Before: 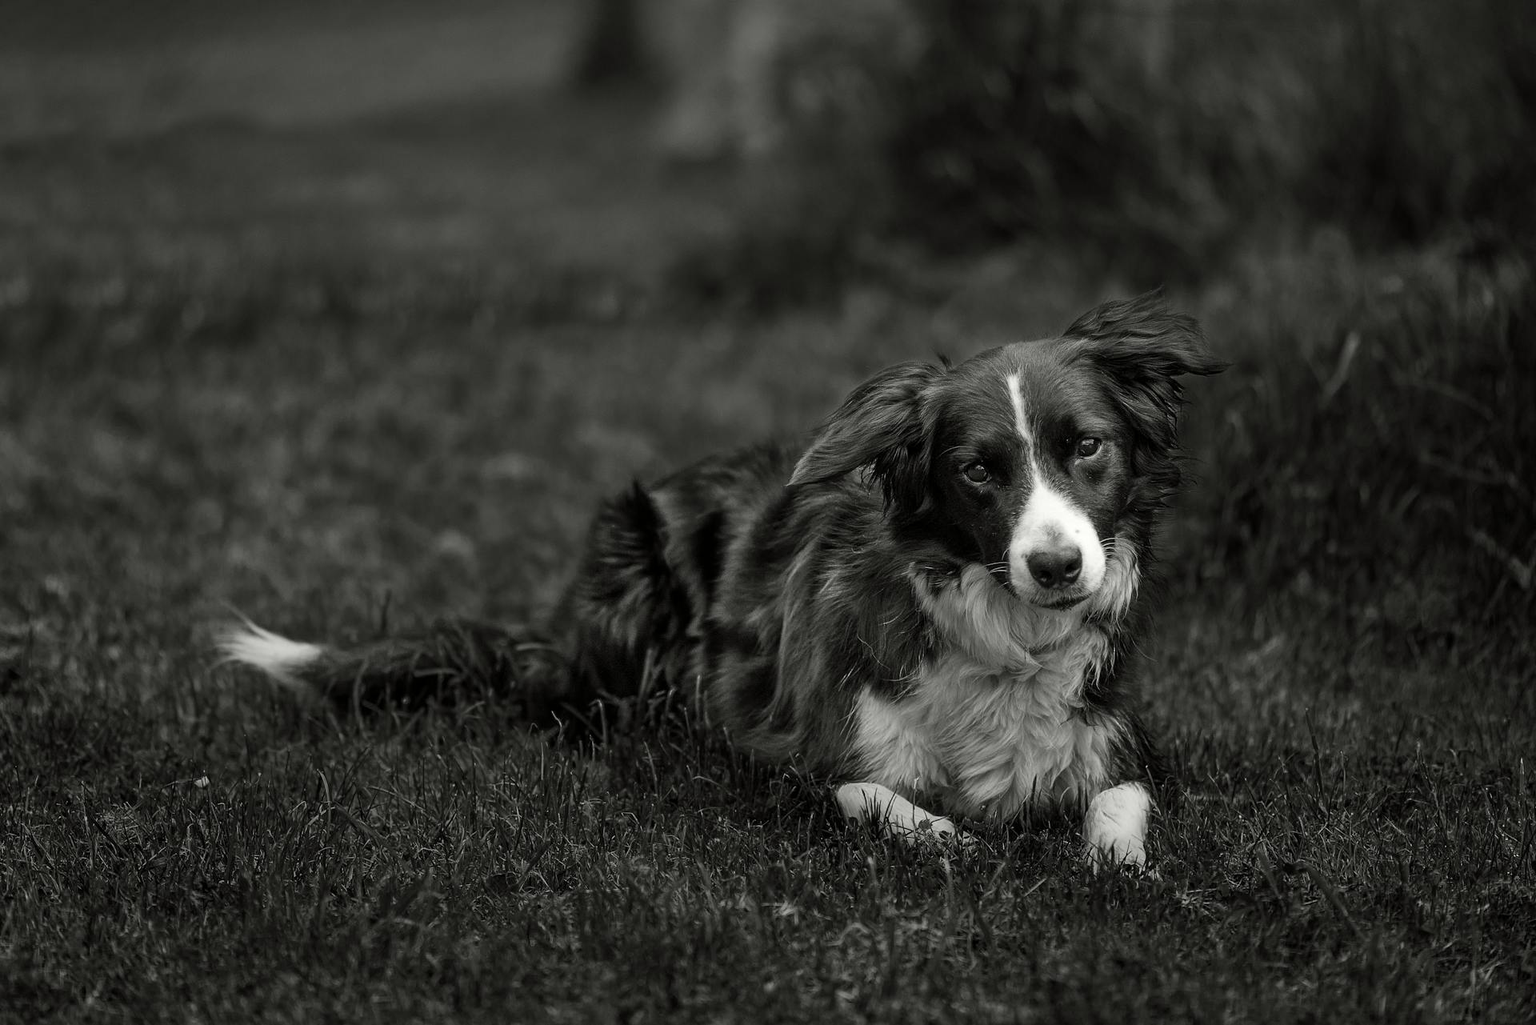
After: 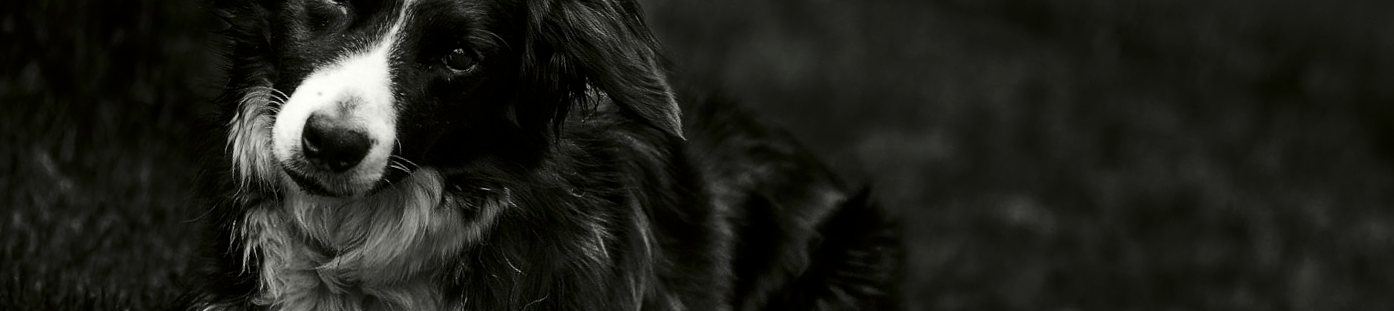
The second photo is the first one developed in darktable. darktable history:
crop and rotate: angle 16.12°, top 30.835%, bottom 35.653%
contrast brightness saturation: contrast 0.22, brightness -0.19, saturation 0.24
